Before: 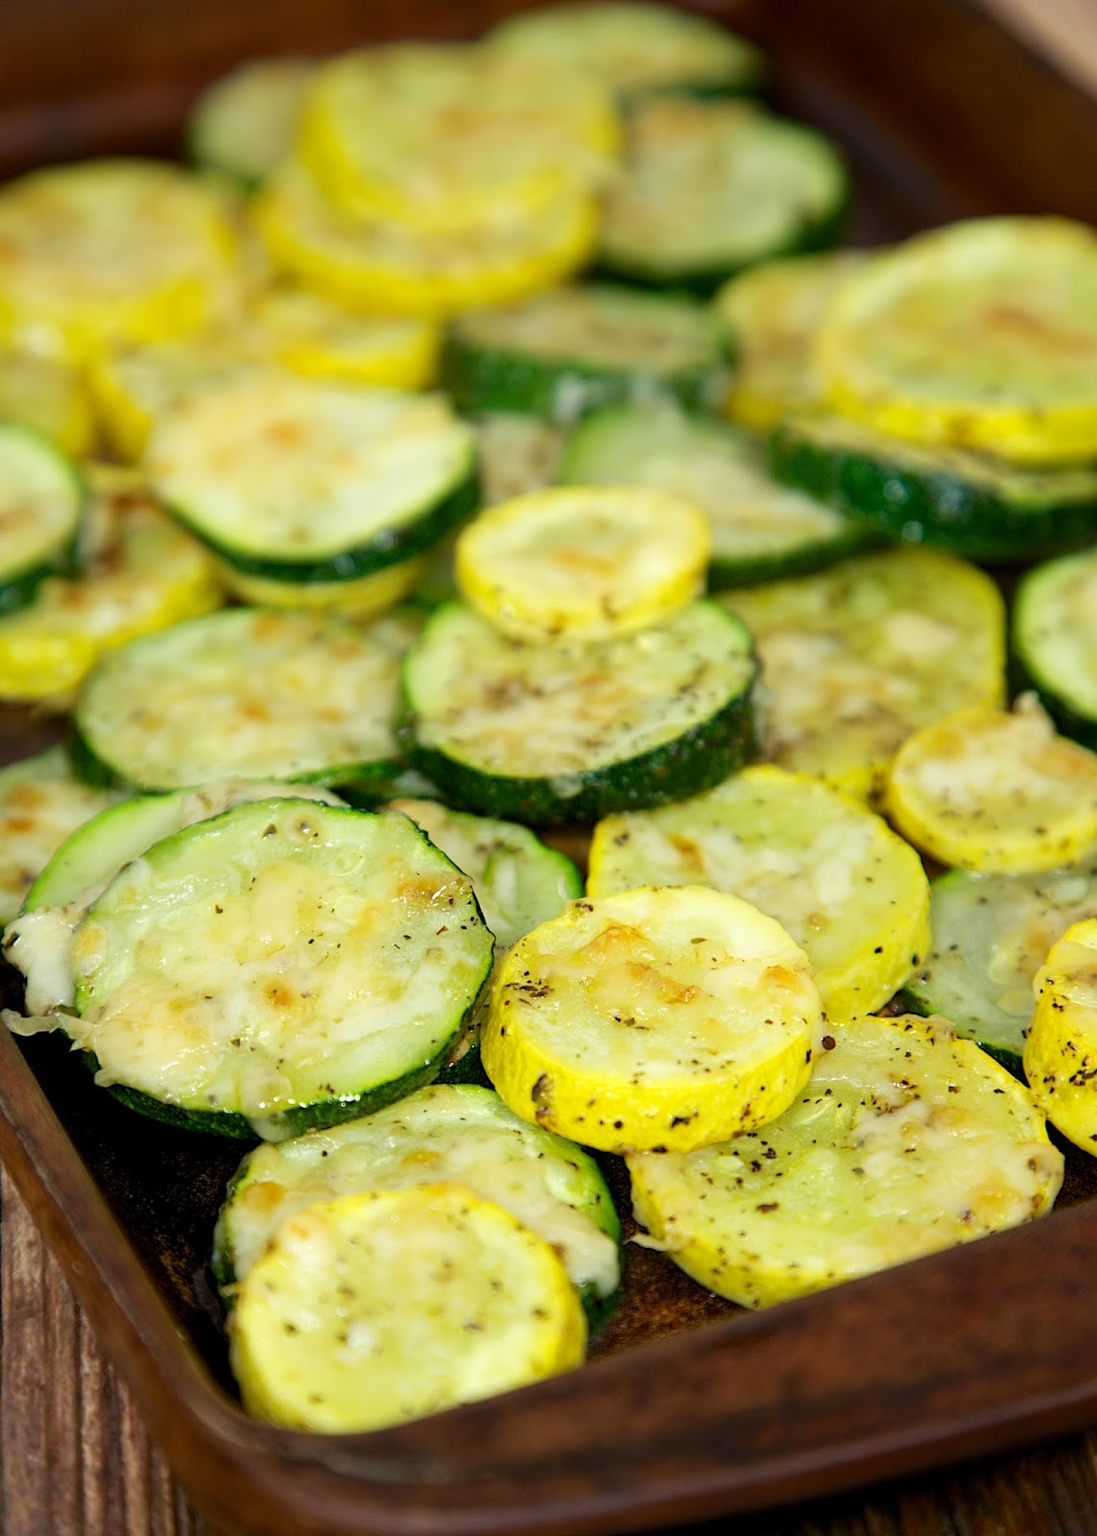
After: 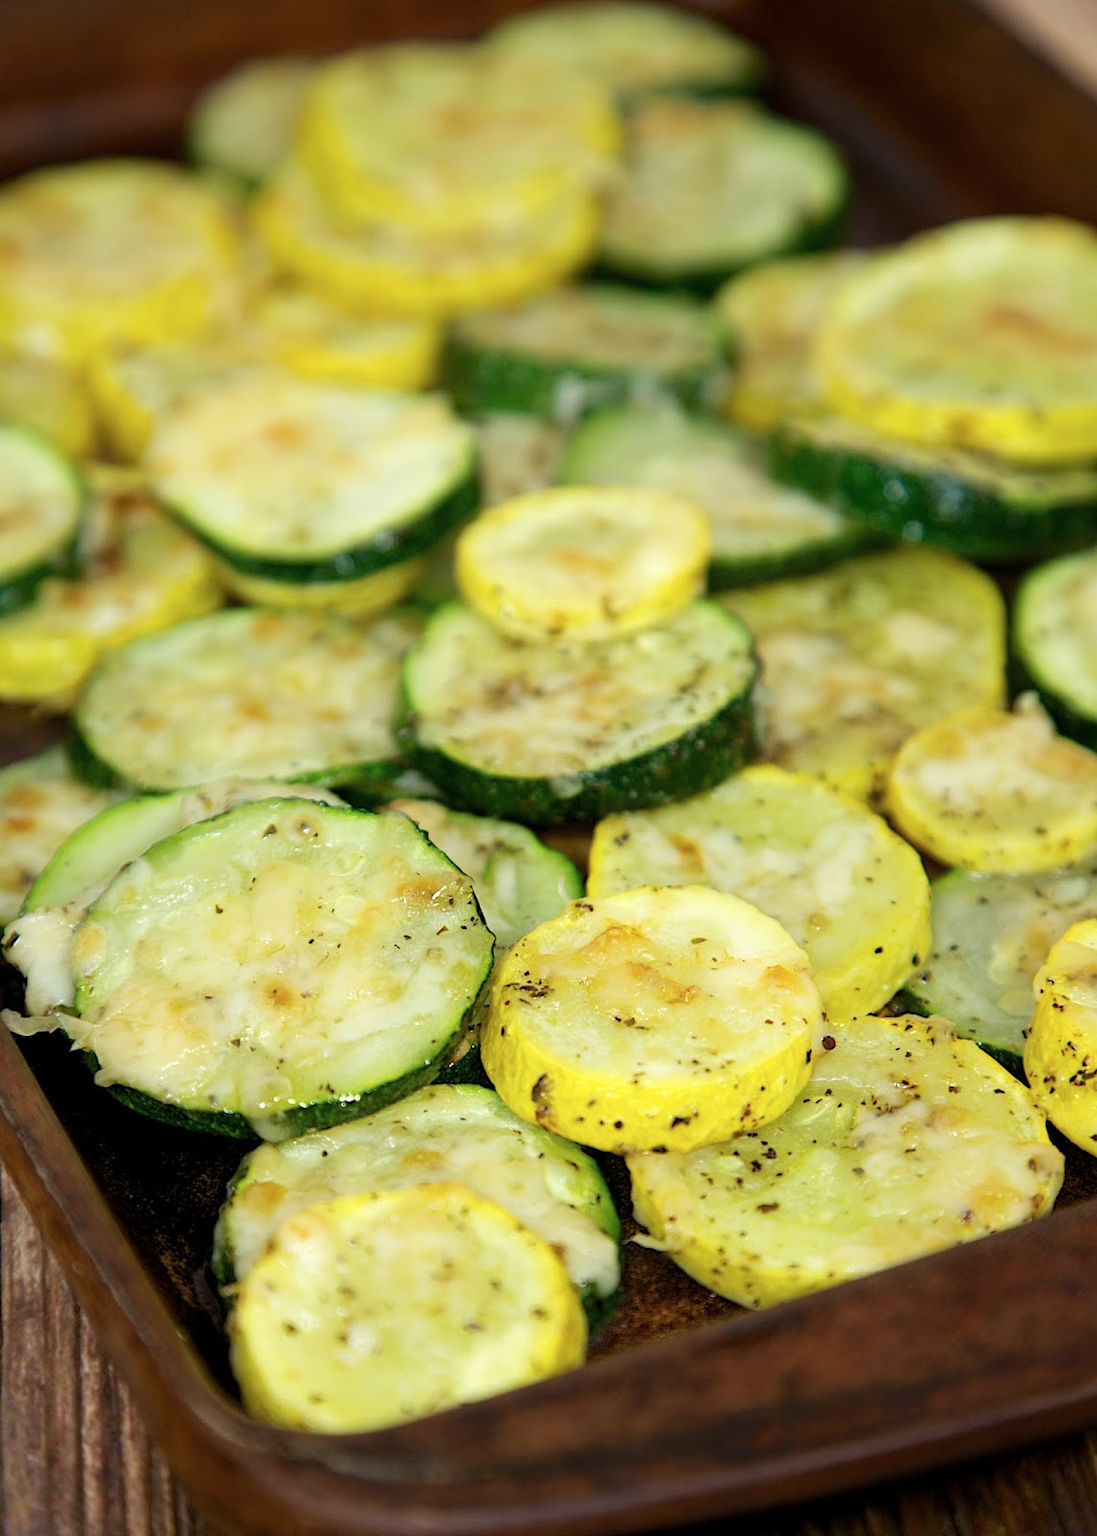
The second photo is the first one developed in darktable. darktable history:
contrast brightness saturation: saturation -0.087
